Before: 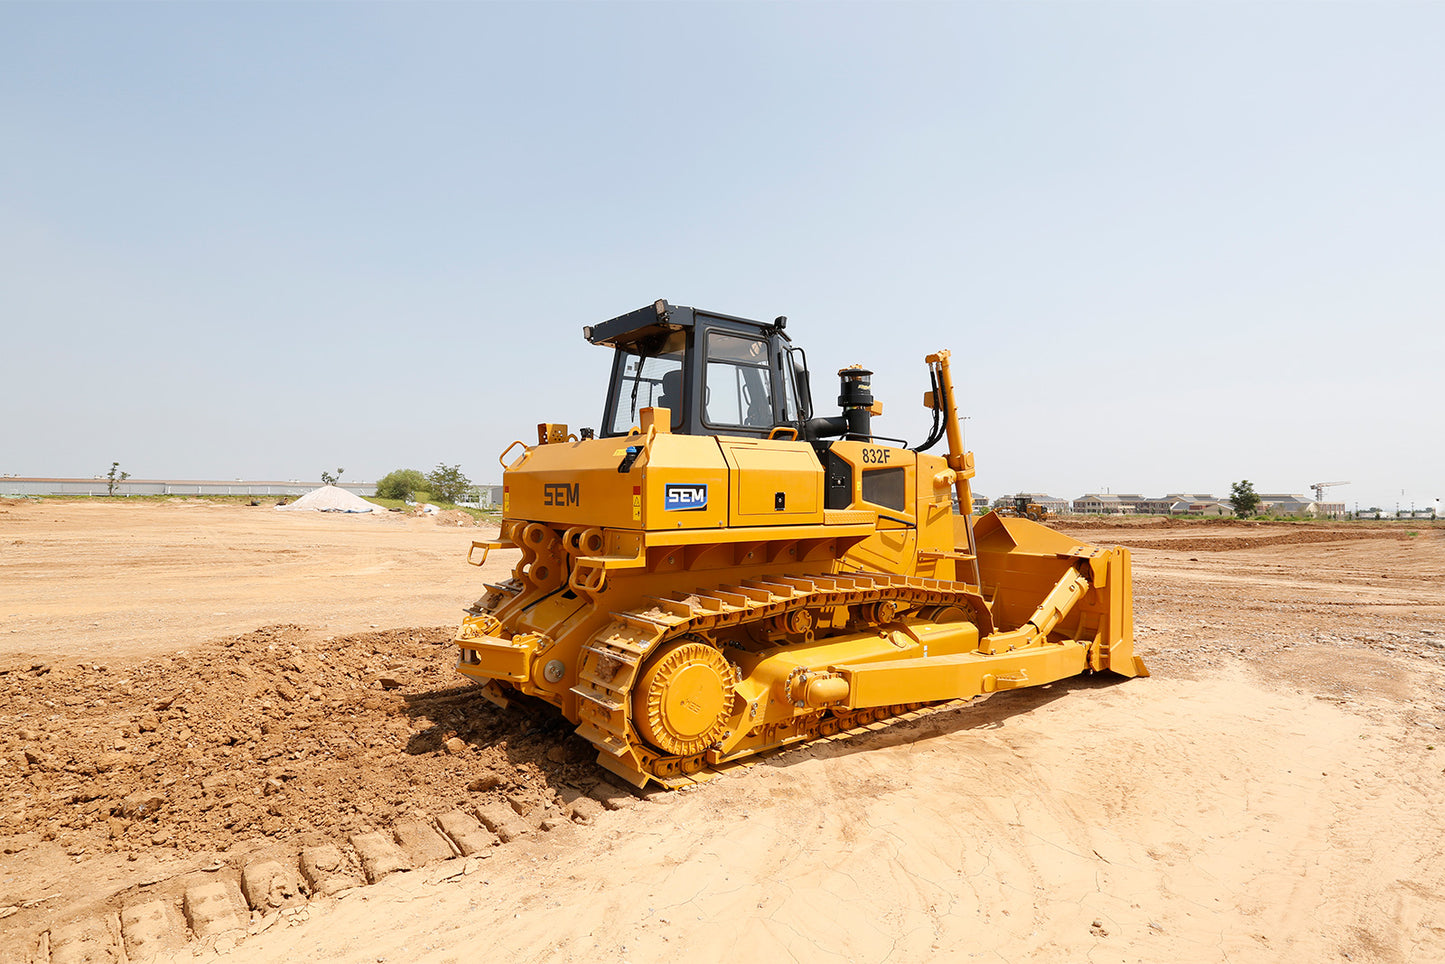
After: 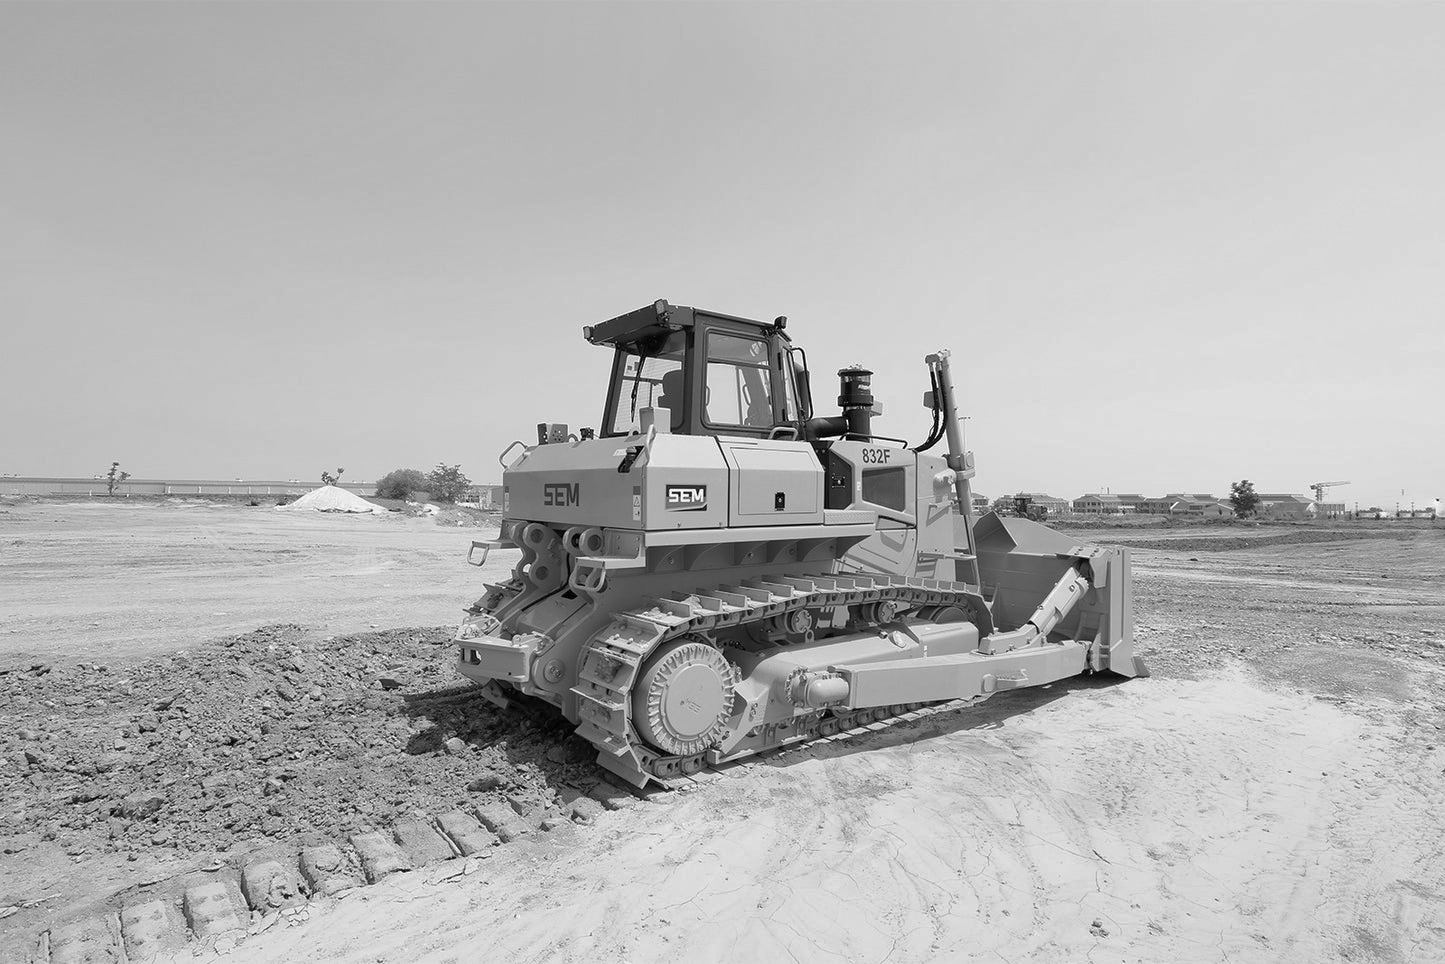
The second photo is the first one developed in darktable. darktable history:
monochrome: on, module defaults
shadows and highlights: on, module defaults
